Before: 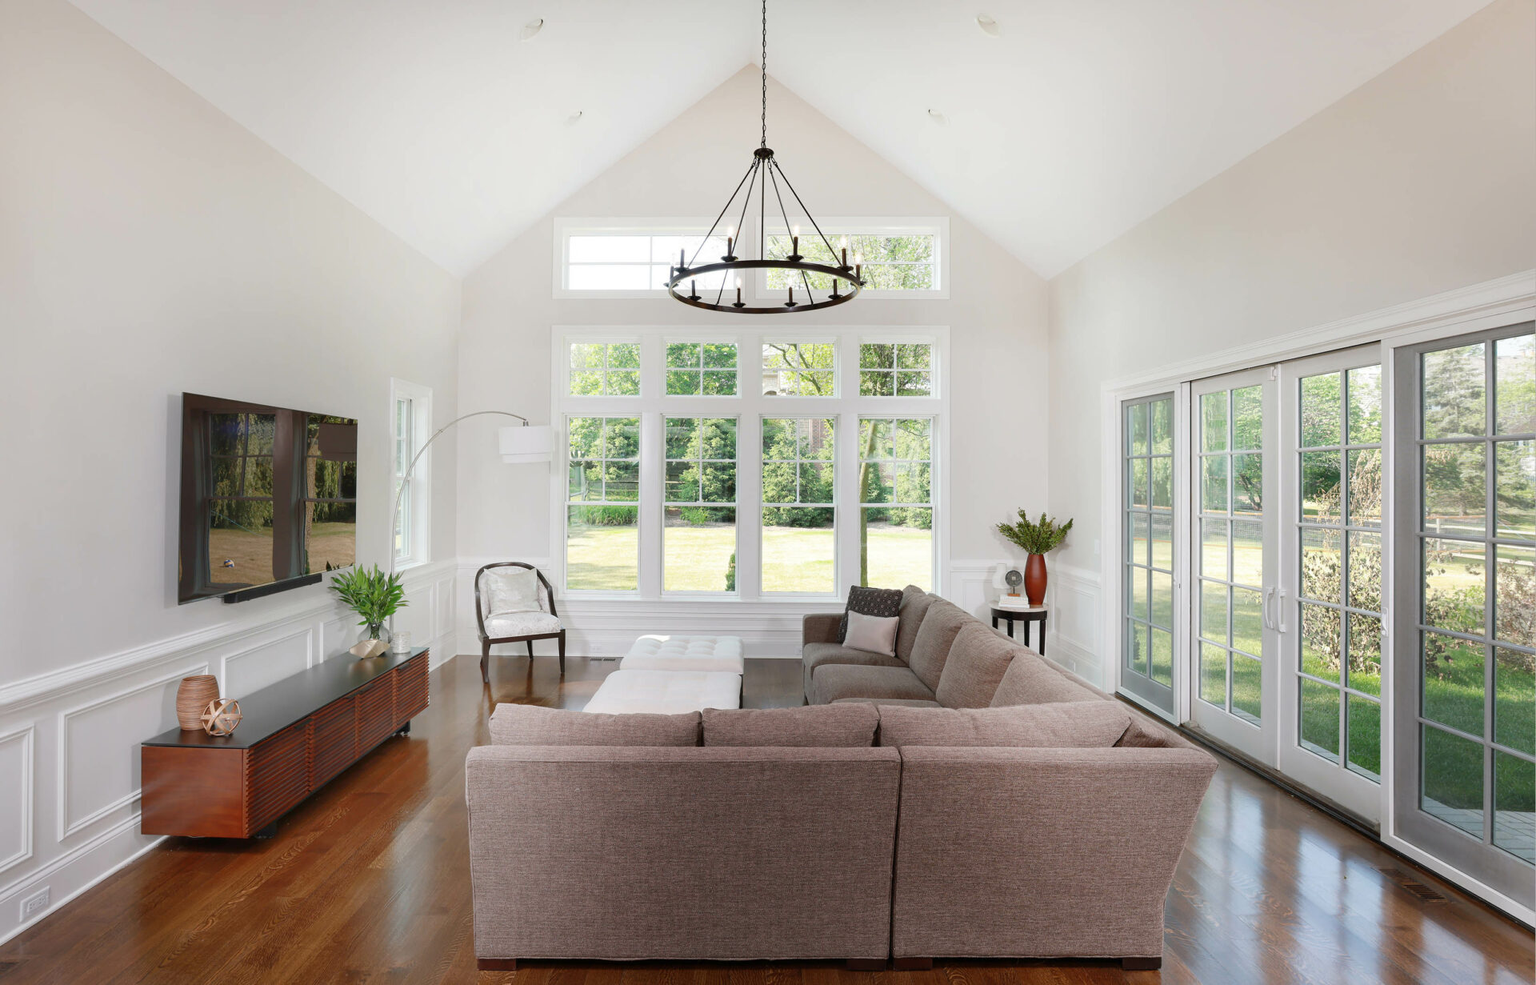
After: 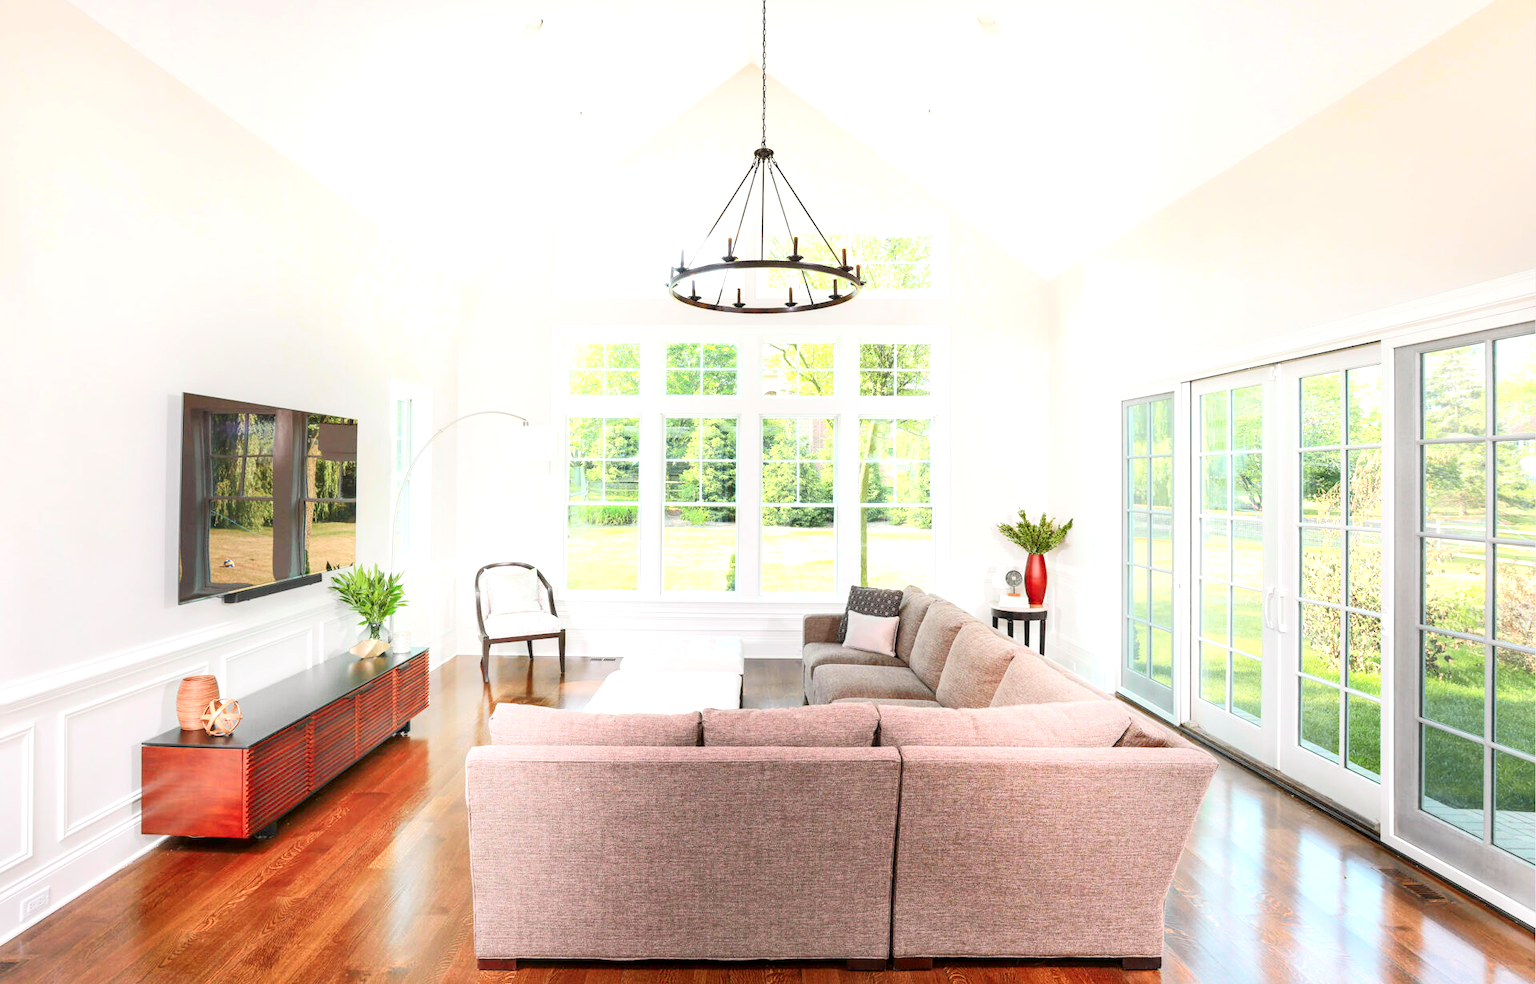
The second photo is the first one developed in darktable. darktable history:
contrast brightness saturation: saturation -0.058
exposure: black level correction 0, exposure 1 EV, compensate highlight preservation false
tone curve: curves: ch0 [(0, 0.005) (0.103, 0.097) (0.18, 0.22) (0.4, 0.485) (0.5, 0.612) (0.668, 0.787) (0.823, 0.894) (1, 0.971)]; ch1 [(0, 0) (0.172, 0.123) (0.324, 0.253) (0.396, 0.388) (0.478, 0.461) (0.499, 0.498) (0.522, 0.528) (0.609, 0.686) (0.704, 0.818) (1, 1)]; ch2 [(0, 0) (0.411, 0.424) (0.496, 0.501) (0.515, 0.514) (0.555, 0.585) (0.641, 0.69) (1, 1)], color space Lab, independent channels, preserve colors none
local contrast: on, module defaults
